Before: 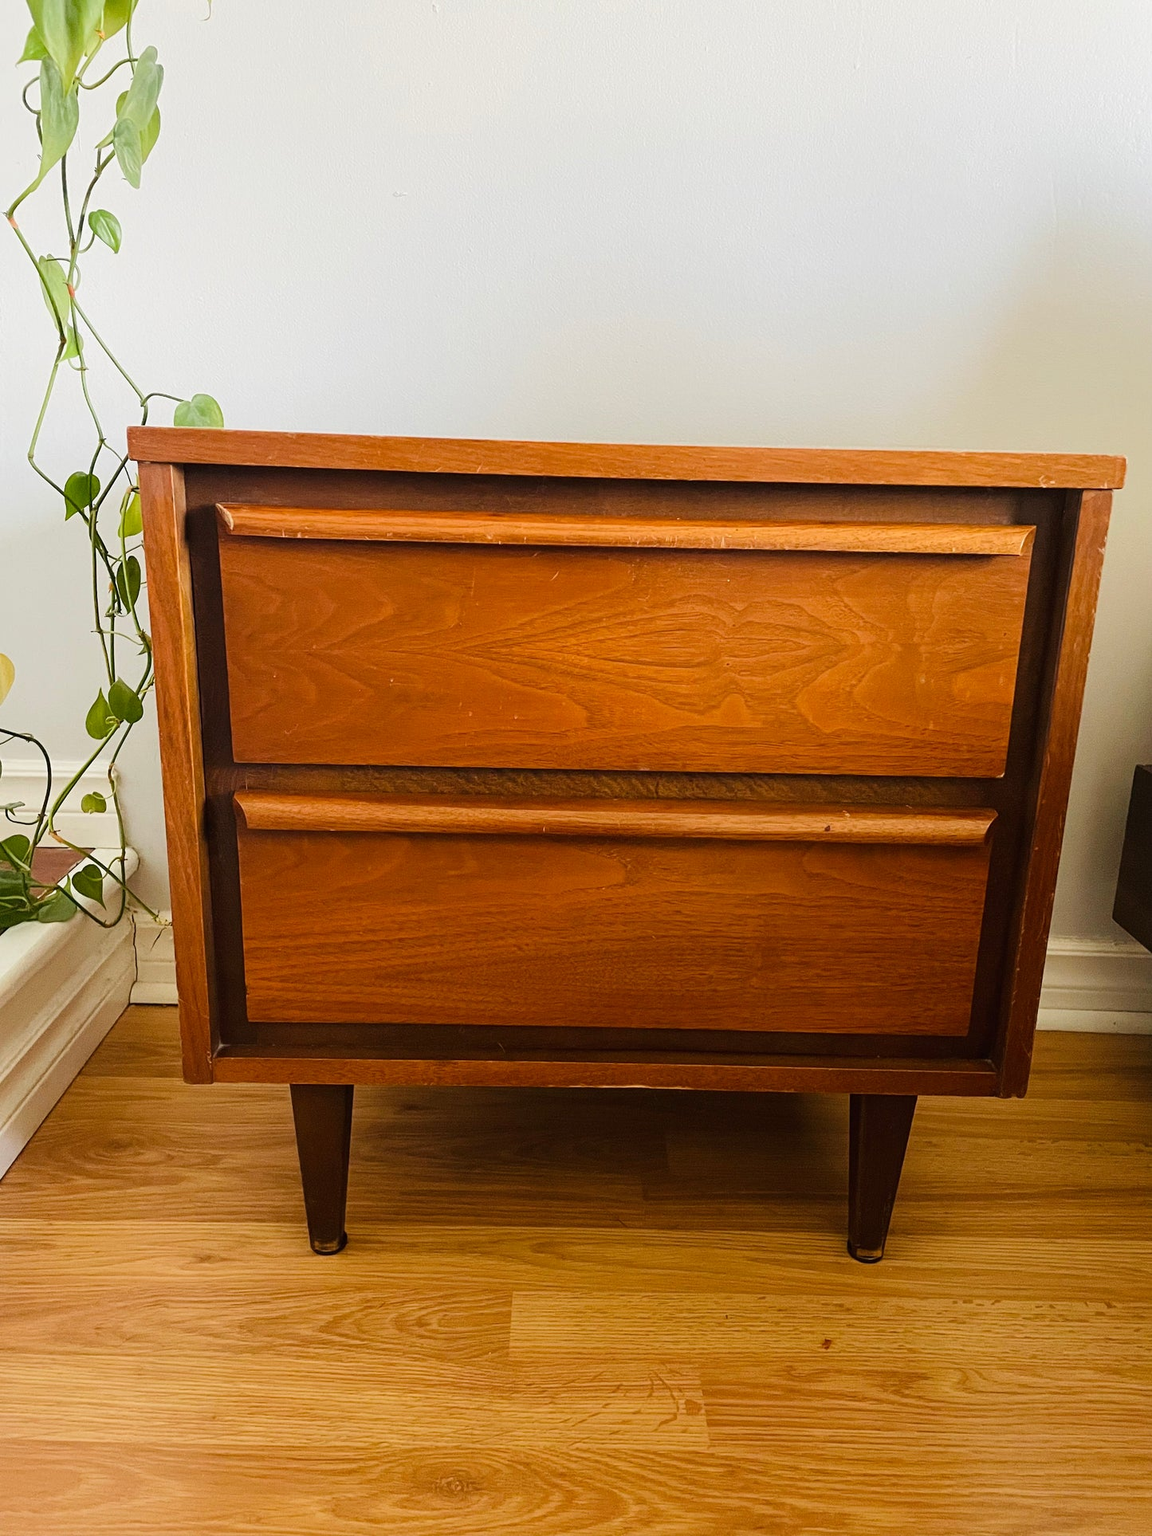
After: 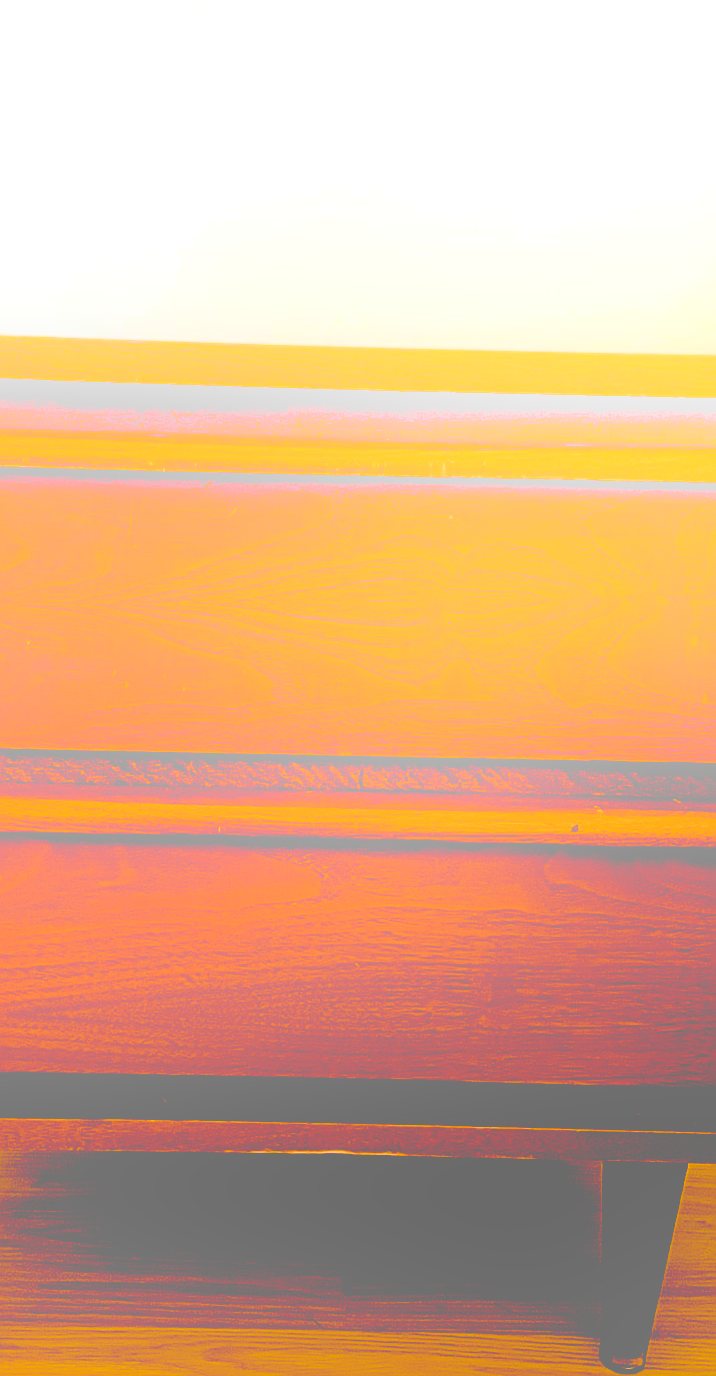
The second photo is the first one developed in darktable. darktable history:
color balance rgb: perceptual saturation grading › global saturation 20%, perceptual saturation grading › highlights -25%, perceptual saturation grading › shadows 50.52%, global vibrance 40.24%
crop: left 32.075%, top 10.976%, right 18.355%, bottom 17.596%
bloom: size 25%, threshold 5%, strength 90%
sharpen: on, module defaults
exposure: black level correction 0.046, exposure -0.228 EV, compensate highlight preservation false
shadows and highlights: shadows 19.13, highlights -83.41, soften with gaussian
contrast brightness saturation: contrast -0.28
